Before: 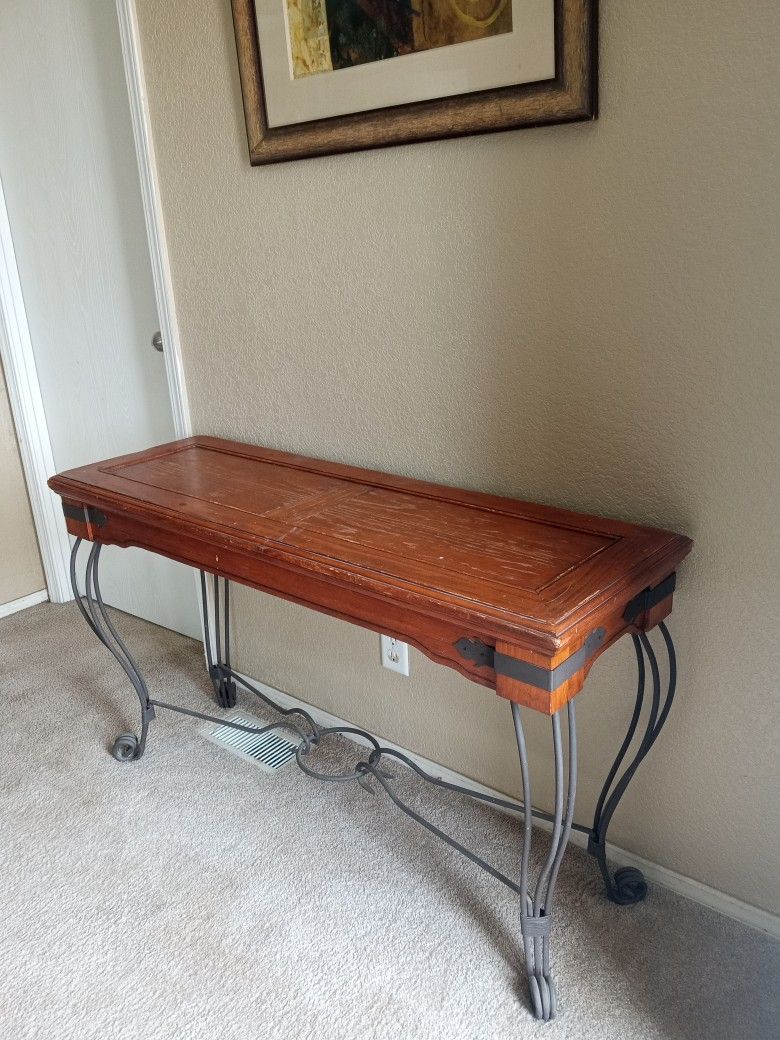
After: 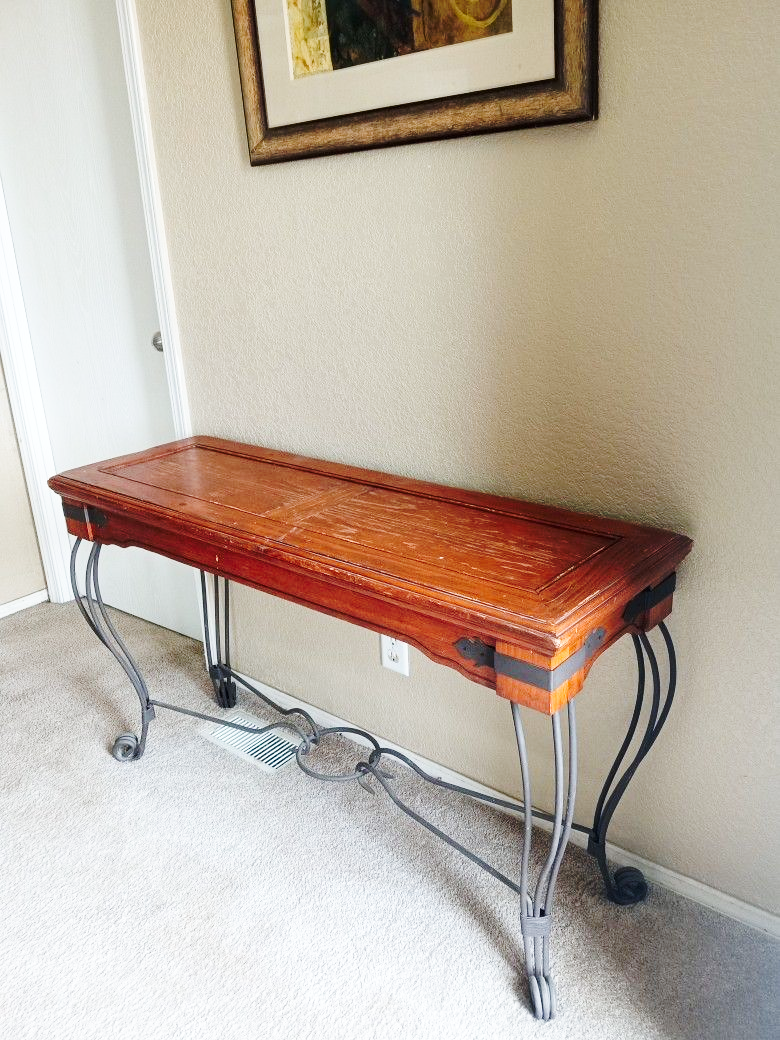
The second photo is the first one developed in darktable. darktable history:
white balance: red 0.986, blue 1.01
tone curve: curves: ch0 [(0, 0) (0.003, 0.003) (0.011, 0.012) (0.025, 0.026) (0.044, 0.046) (0.069, 0.072) (0.1, 0.104) (0.136, 0.141) (0.177, 0.185) (0.224, 0.247) (0.277, 0.335) (0.335, 0.447) (0.399, 0.539) (0.468, 0.636) (0.543, 0.723) (0.623, 0.803) (0.709, 0.873) (0.801, 0.936) (0.898, 0.978) (1, 1)], preserve colors none
